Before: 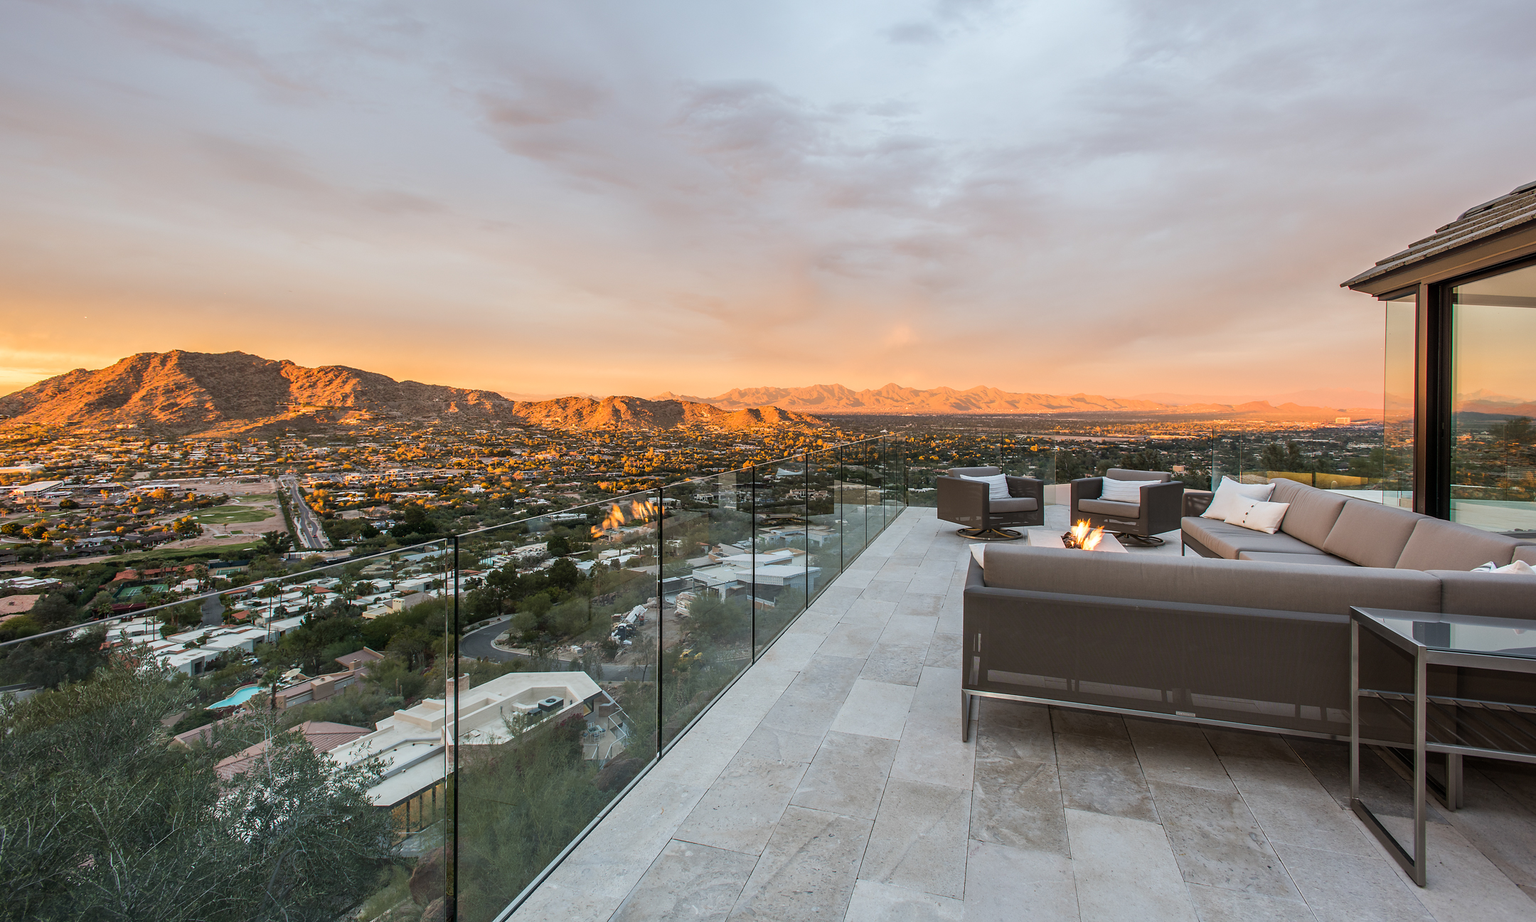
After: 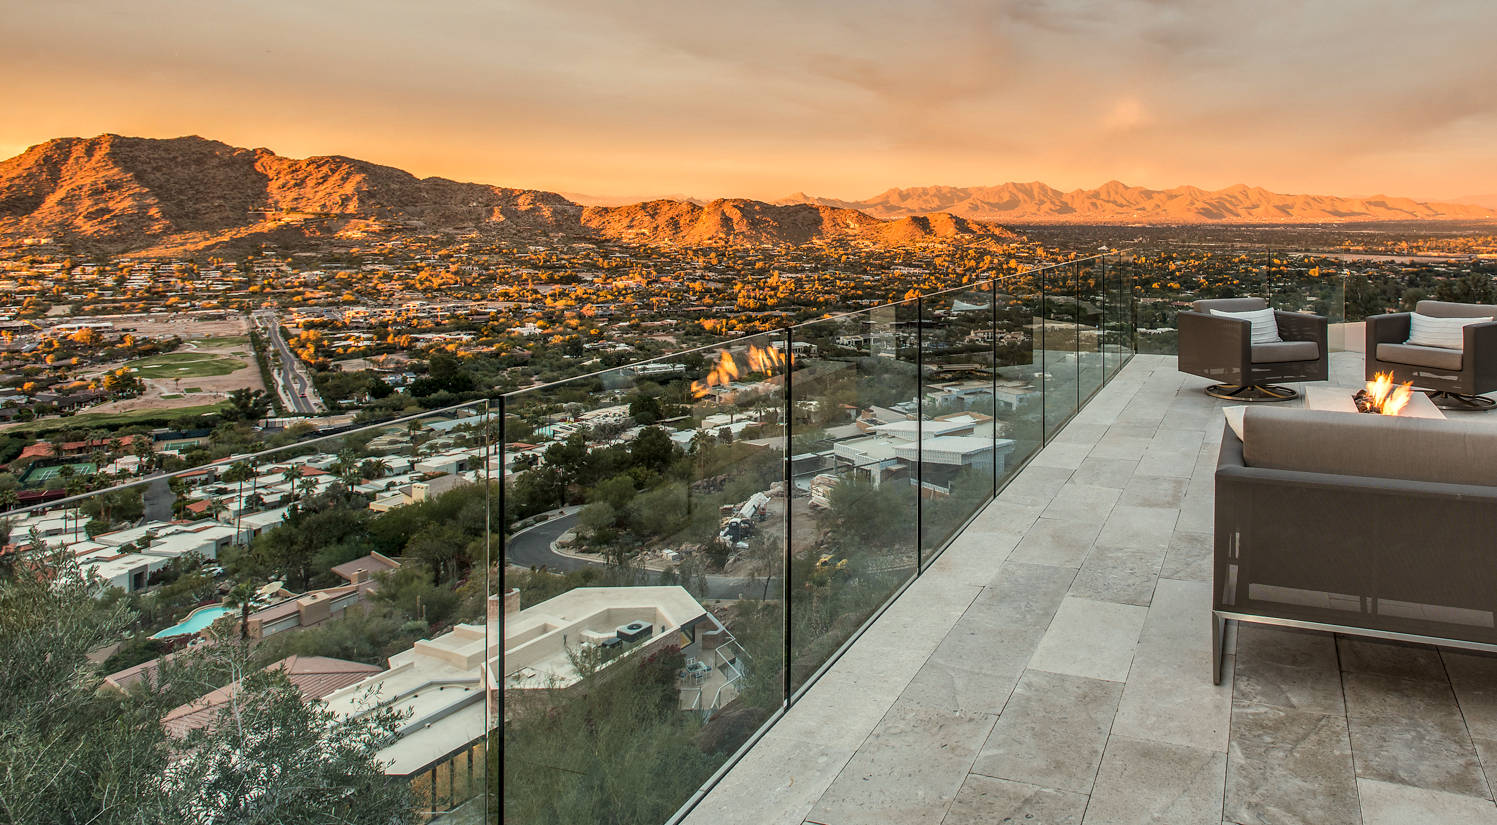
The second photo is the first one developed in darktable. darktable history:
shadows and highlights: soften with gaussian
white balance: red 1.029, blue 0.92
local contrast: on, module defaults
crop: left 6.488%, top 27.668%, right 24.183%, bottom 8.656%
